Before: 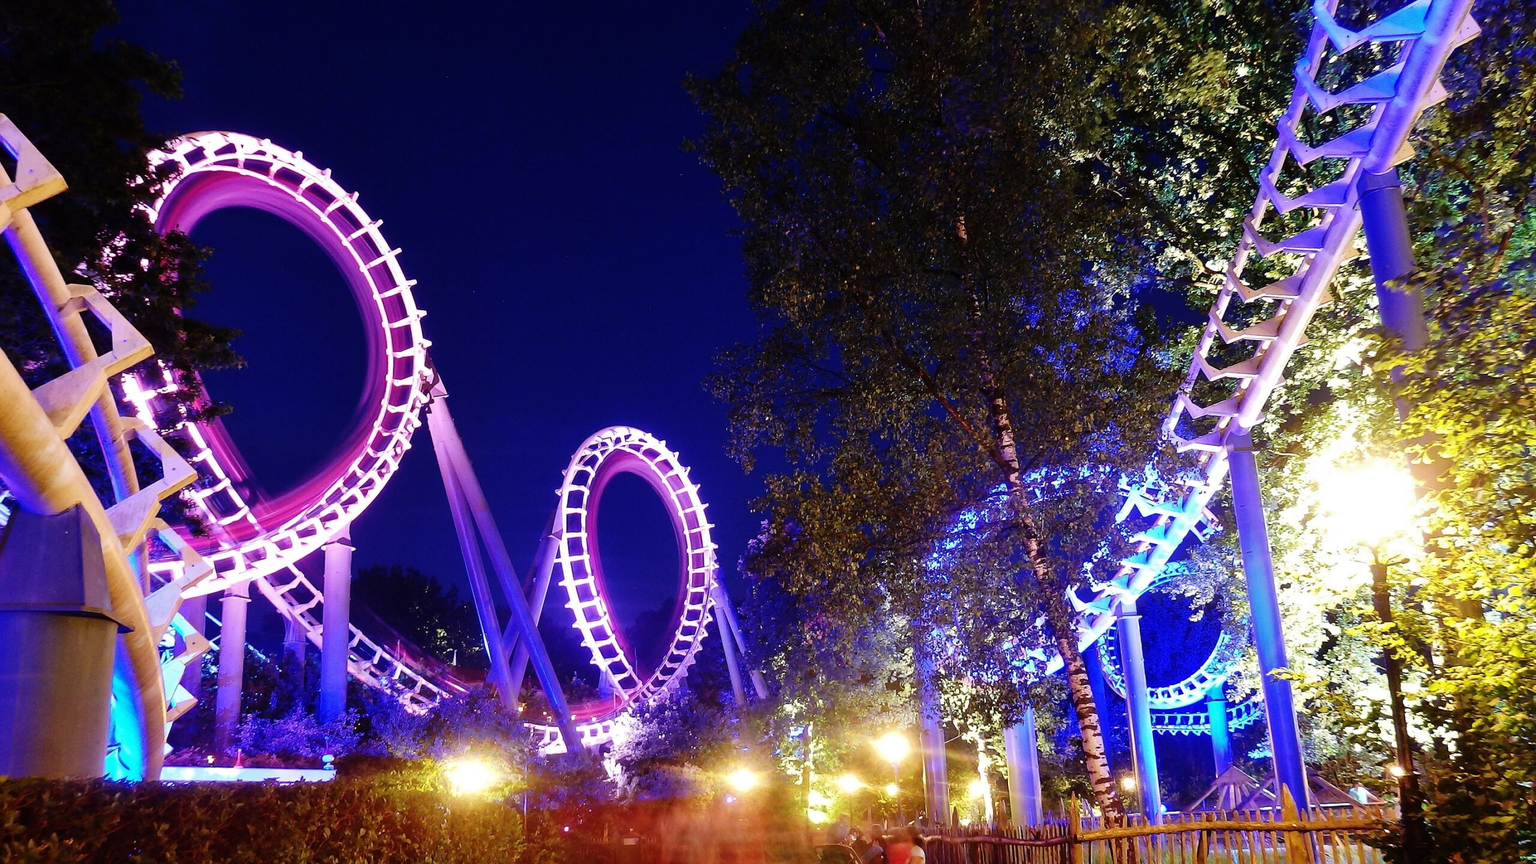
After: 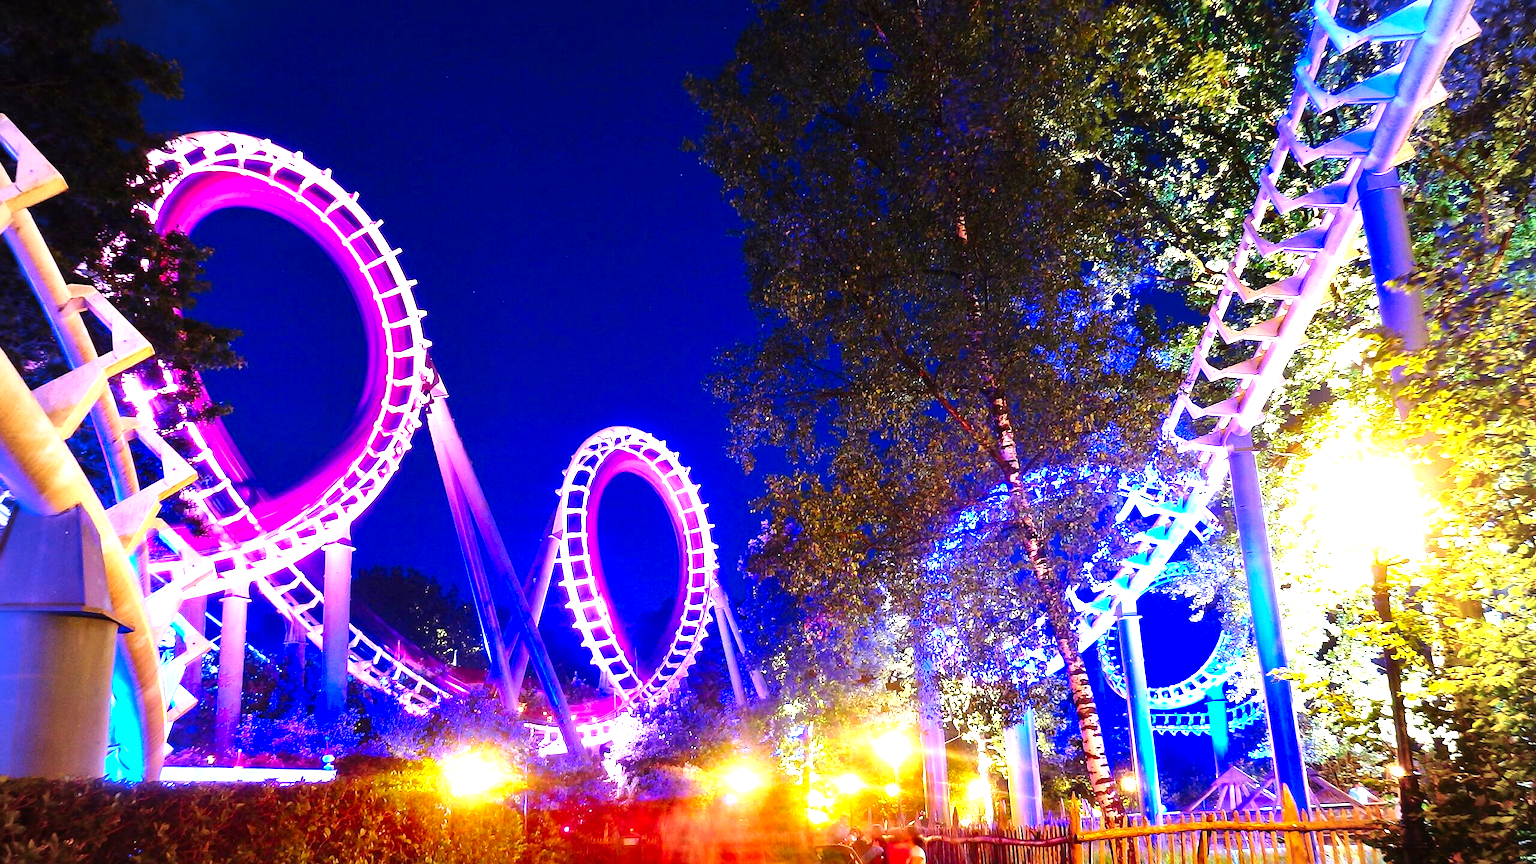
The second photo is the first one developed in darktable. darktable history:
vignetting: on, module defaults
color correction: saturation 1.34
exposure: black level correction 0, exposure 1.2 EV, compensate highlight preservation false
